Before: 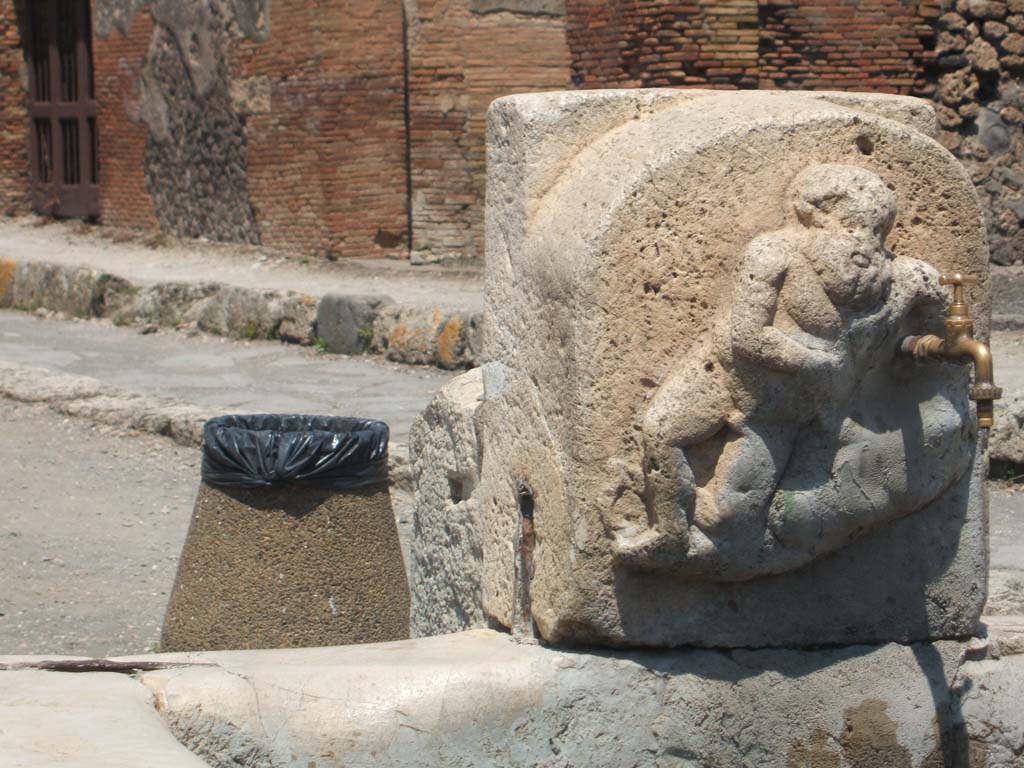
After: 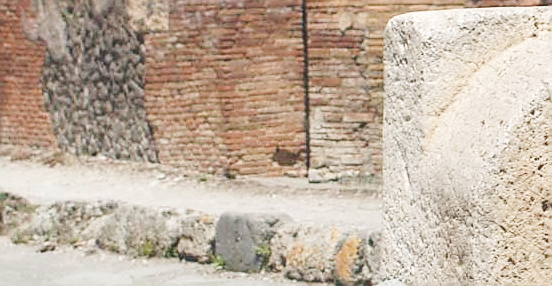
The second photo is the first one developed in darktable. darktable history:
local contrast: on, module defaults
crop: left 10.045%, top 10.707%, right 35.973%, bottom 51.983%
sharpen: radius 1.364, amount 1.265, threshold 0.62
tone curve: curves: ch0 [(0, 0.029) (0.071, 0.087) (0.223, 0.265) (0.447, 0.605) (0.654, 0.823) (0.861, 0.943) (1, 0.981)]; ch1 [(0, 0) (0.353, 0.344) (0.447, 0.449) (0.502, 0.501) (0.547, 0.54) (0.57, 0.582) (0.608, 0.608) (0.618, 0.631) (0.657, 0.699) (1, 1)]; ch2 [(0, 0) (0.34, 0.314) (0.456, 0.456) (0.5, 0.503) (0.528, 0.54) (0.557, 0.577) (0.589, 0.626) (1, 1)], preserve colors none
contrast brightness saturation: contrast -0.155, brightness 0.049, saturation -0.119
